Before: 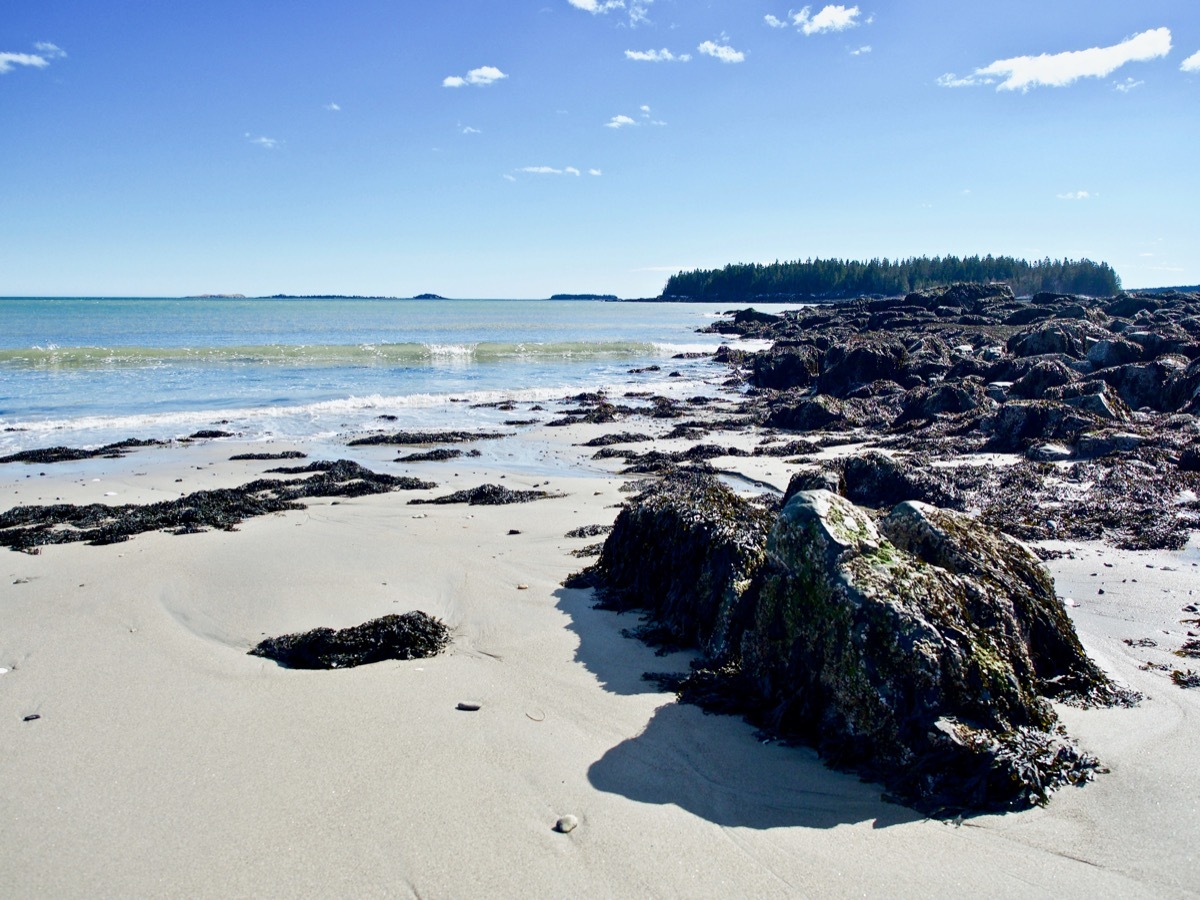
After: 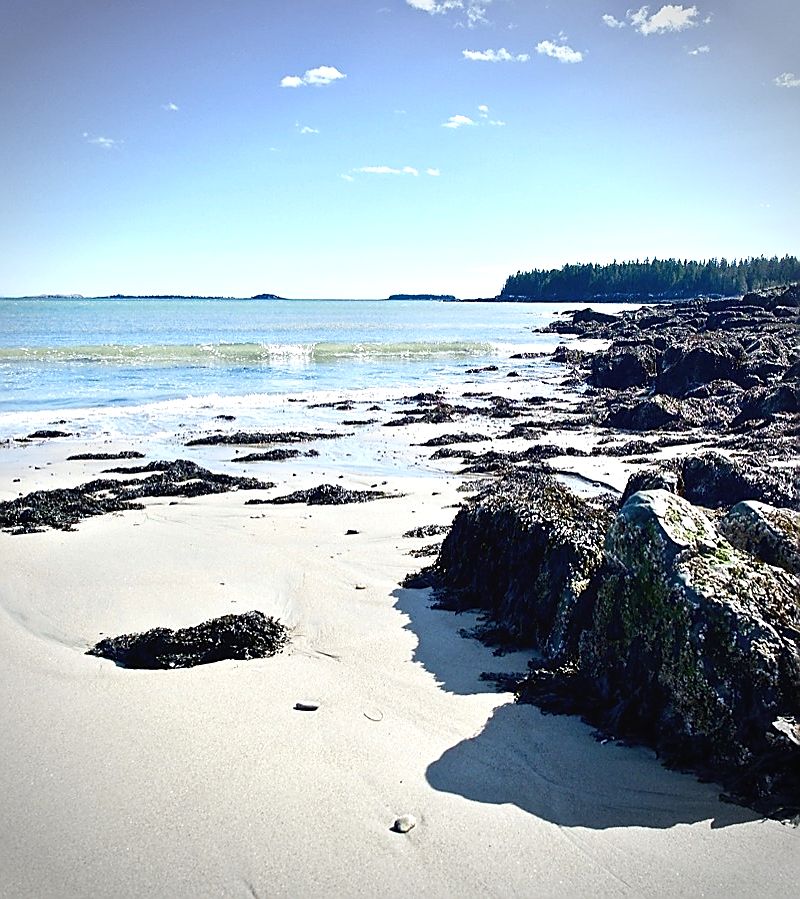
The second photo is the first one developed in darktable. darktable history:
crop and rotate: left 13.537%, right 19.796%
sharpen: radius 1.4, amount 1.25, threshold 0.7
exposure: black level correction -0.002, exposure 0.54 EV, compensate highlight preservation false
vignetting: width/height ratio 1.094
